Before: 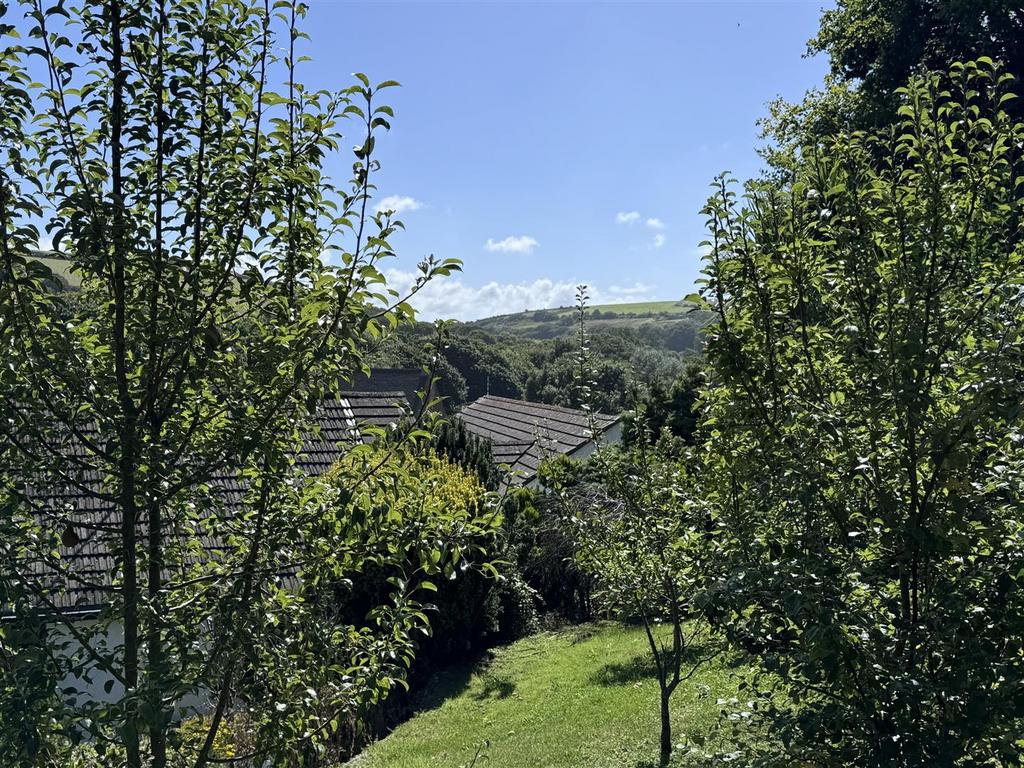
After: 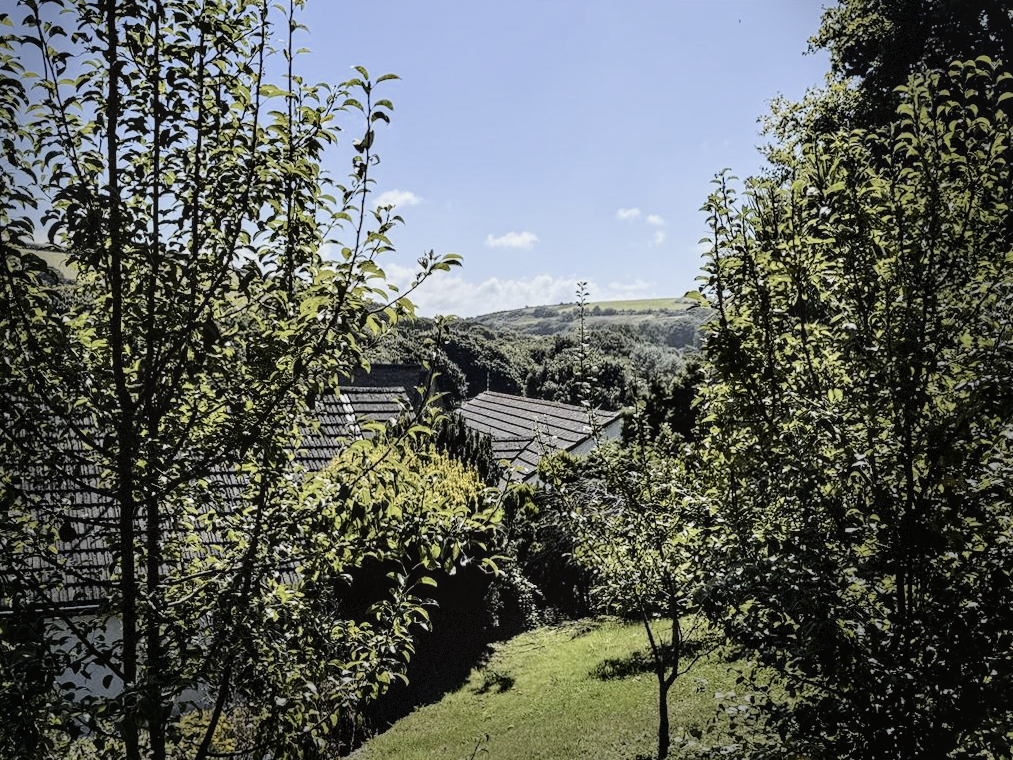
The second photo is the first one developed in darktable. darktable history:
local contrast: detail 130%
contrast brightness saturation: contrast -0.05, saturation -0.41
tone curve: curves: ch0 [(0, 0.019) (0.078, 0.058) (0.223, 0.217) (0.424, 0.553) (0.631, 0.764) (0.816, 0.932) (1, 1)]; ch1 [(0, 0) (0.262, 0.227) (0.417, 0.386) (0.469, 0.467) (0.502, 0.503) (0.544, 0.548) (0.57, 0.579) (0.608, 0.62) (0.65, 0.68) (0.994, 0.987)]; ch2 [(0, 0) (0.262, 0.188) (0.5, 0.504) (0.553, 0.592) (0.599, 0.653) (1, 1)], color space Lab, independent channels, preserve colors none
rotate and perspective: rotation 0.174°, lens shift (vertical) 0.013, lens shift (horizontal) 0.019, shear 0.001, automatic cropping original format, crop left 0.007, crop right 0.991, crop top 0.016, crop bottom 0.997
vignetting: fall-off start 68.33%, fall-off radius 30%, saturation 0.042, center (-0.066, -0.311), width/height ratio 0.992, shape 0.85, dithering 8-bit output
filmic rgb: black relative exposure -7.65 EV, white relative exposure 4.56 EV, hardness 3.61, contrast 1.05
